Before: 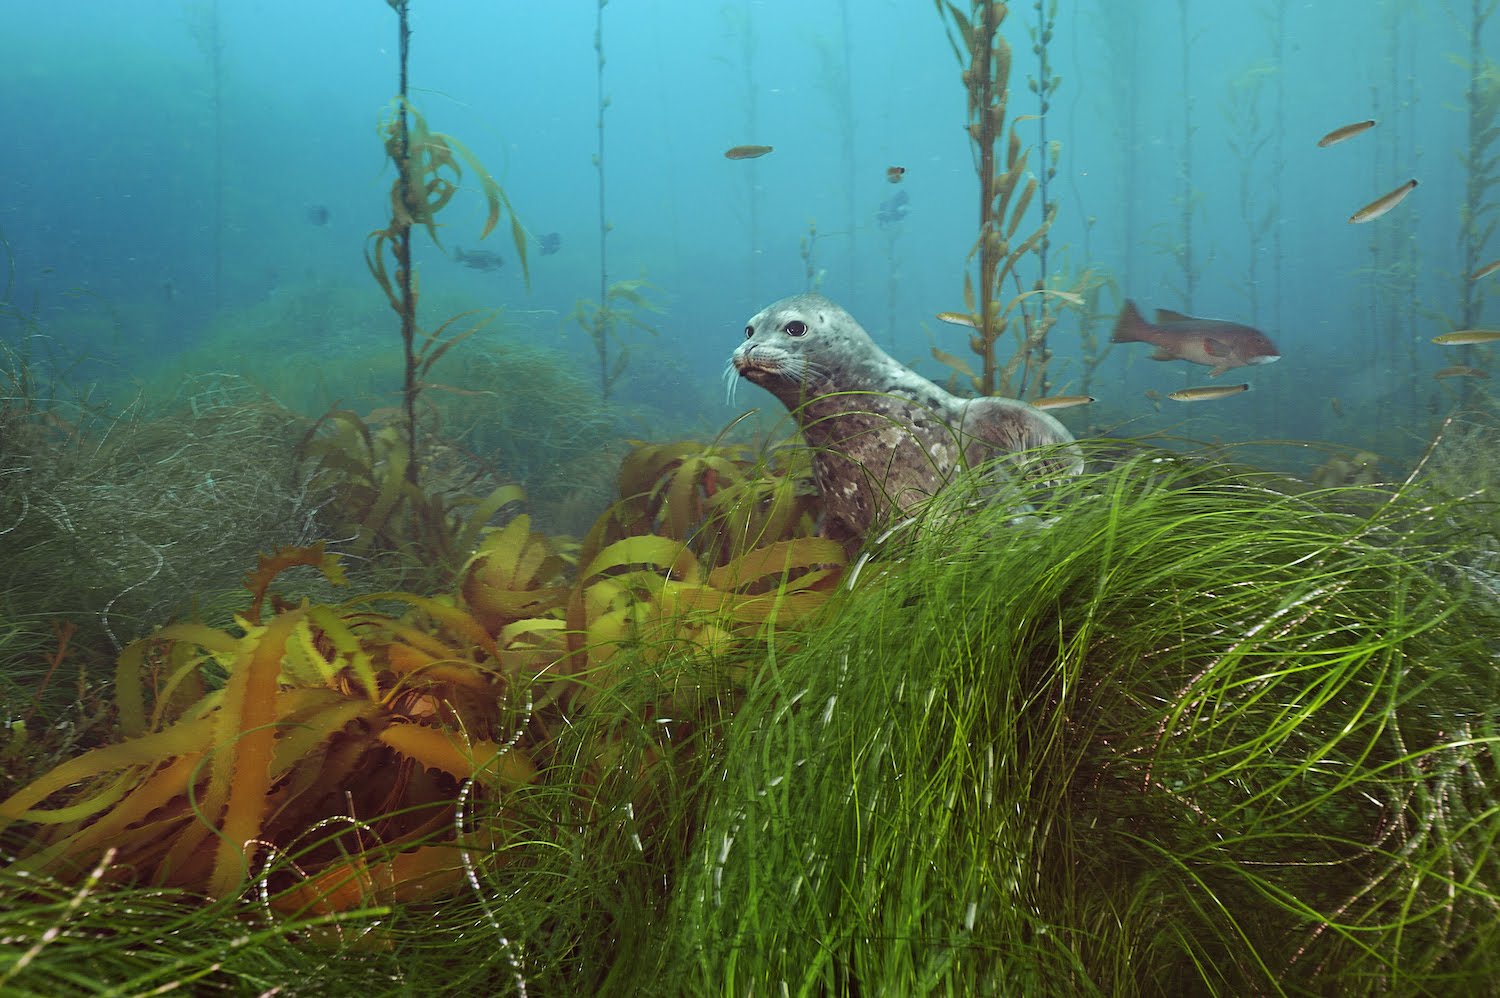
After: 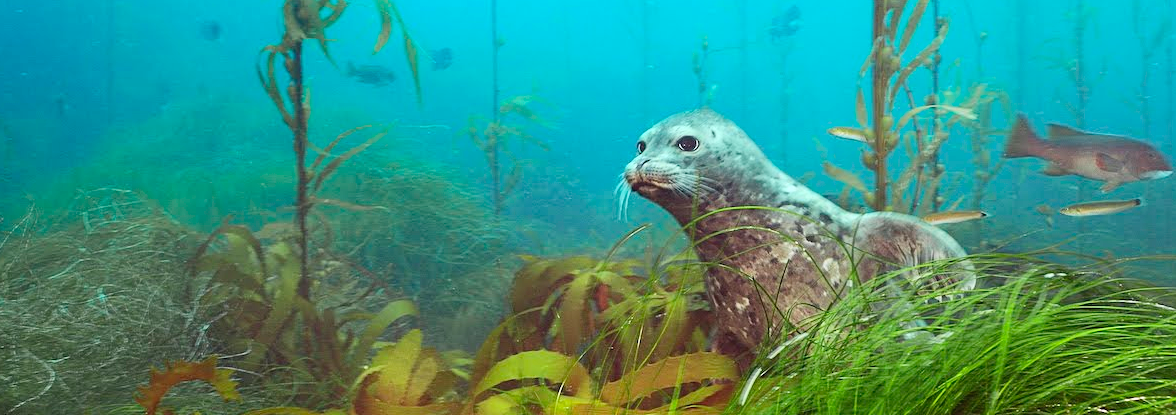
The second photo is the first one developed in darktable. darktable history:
crop: left 7.216%, top 18.618%, right 14.346%, bottom 39.726%
exposure: compensate highlight preservation false
contrast brightness saturation: contrast 0.197, brightness 0.153, saturation 0.145
